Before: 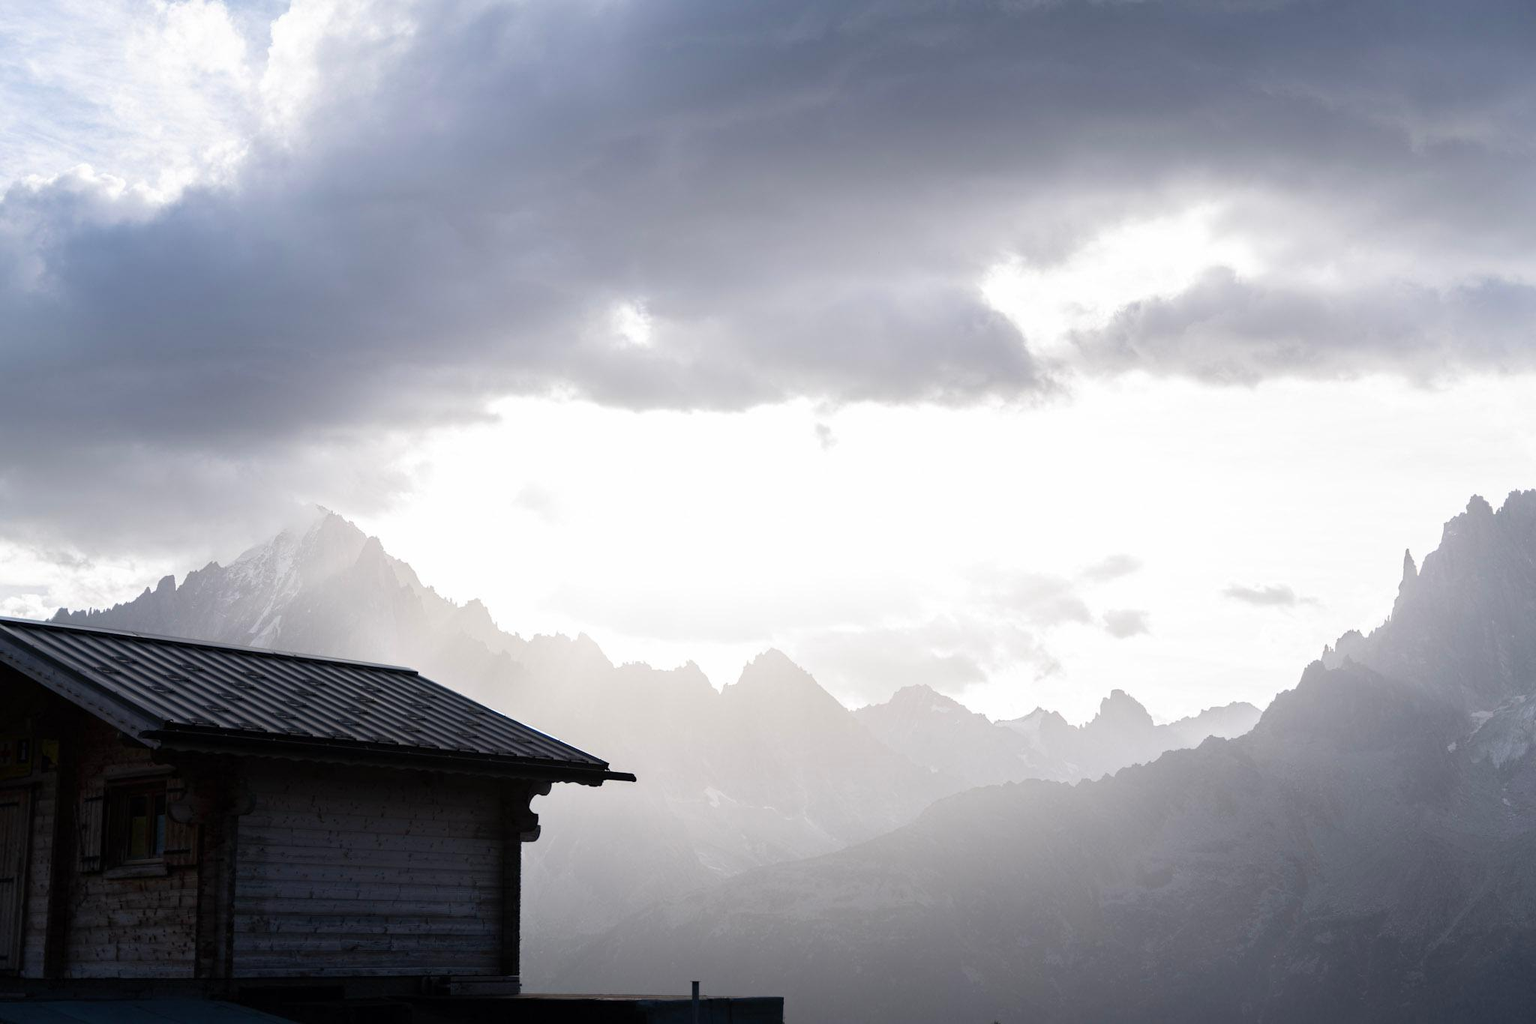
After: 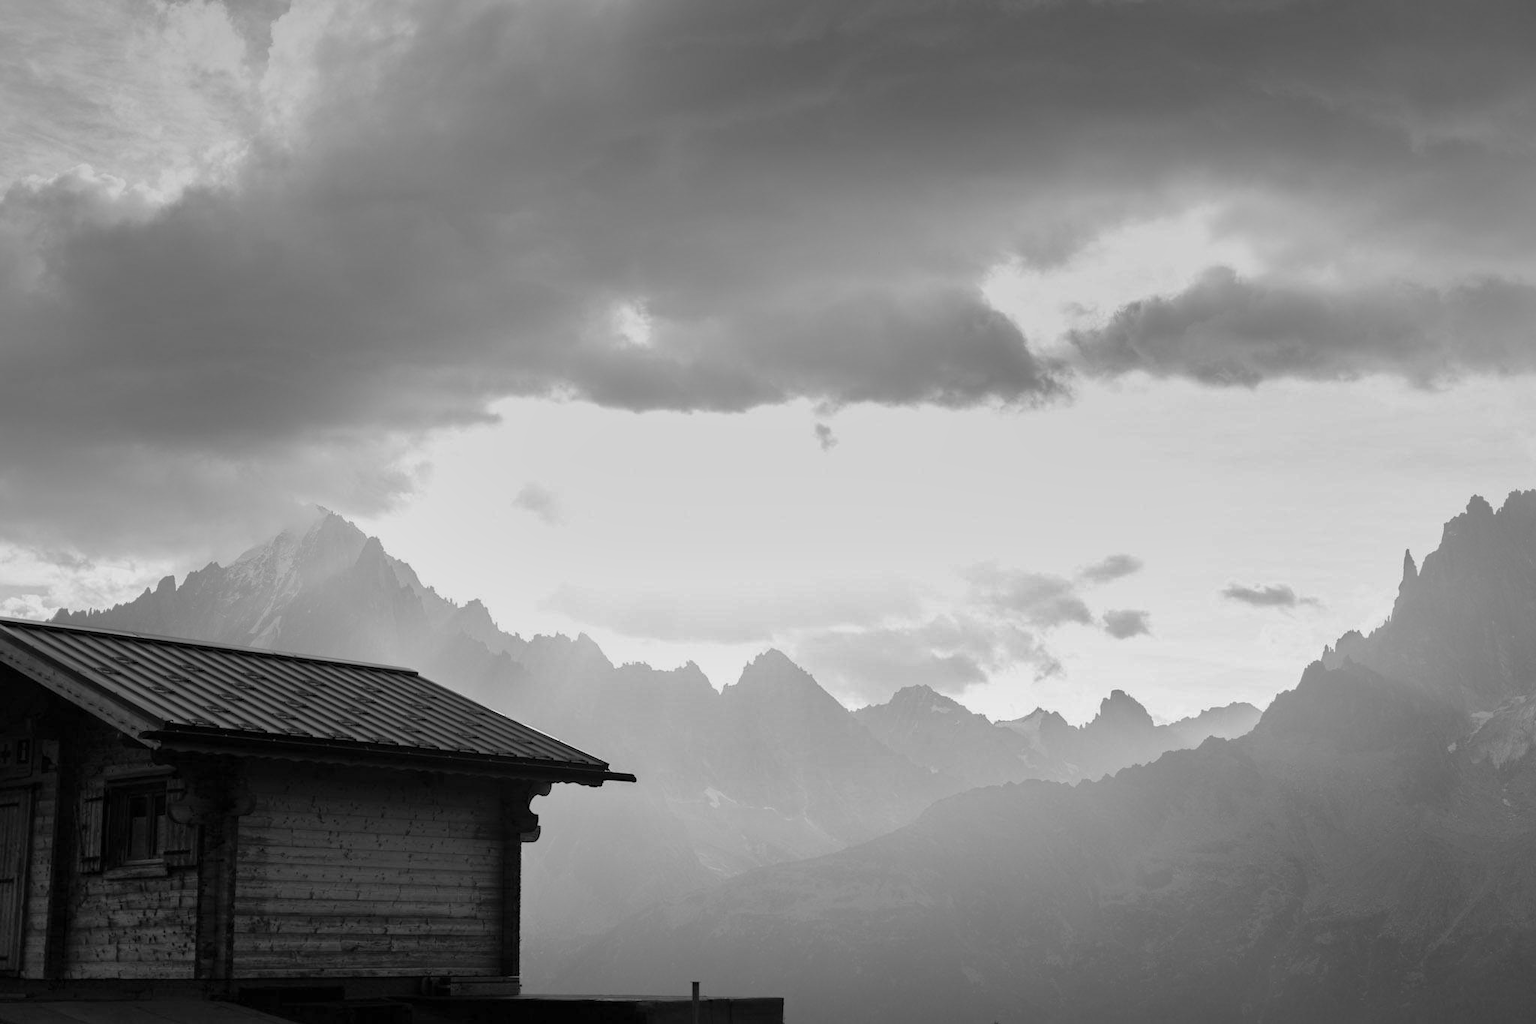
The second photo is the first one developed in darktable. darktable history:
monochrome: on, module defaults
graduated density: on, module defaults
shadows and highlights: highlights -60
